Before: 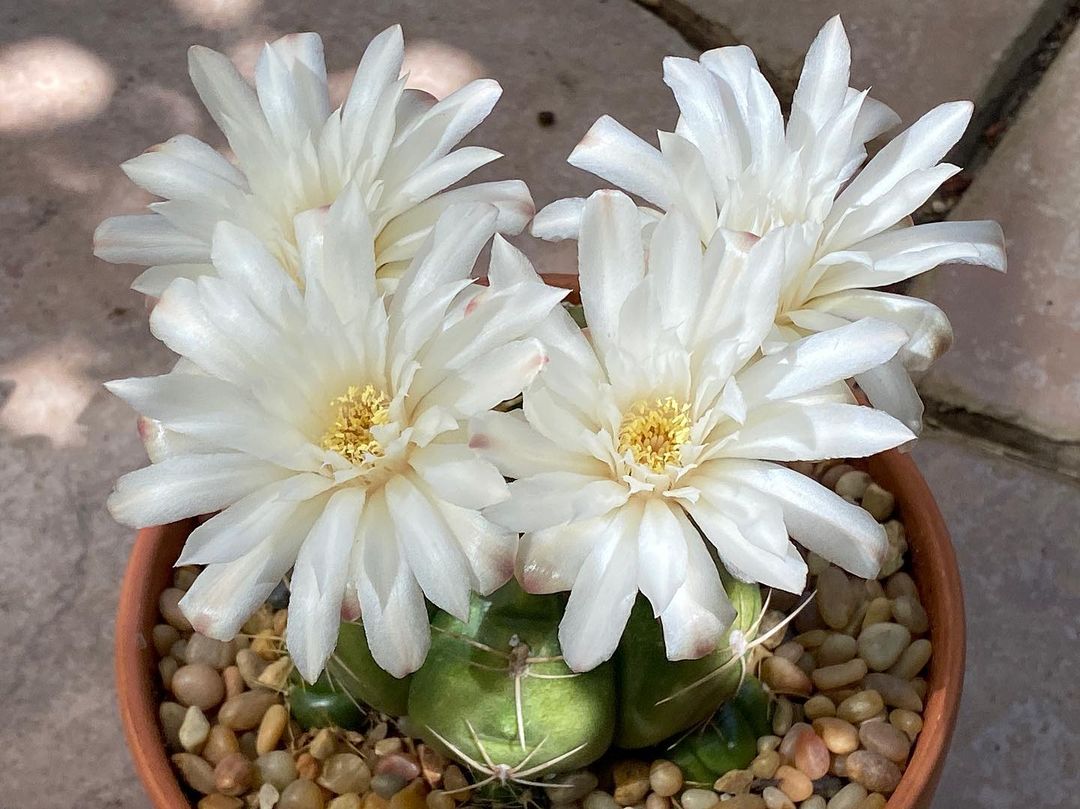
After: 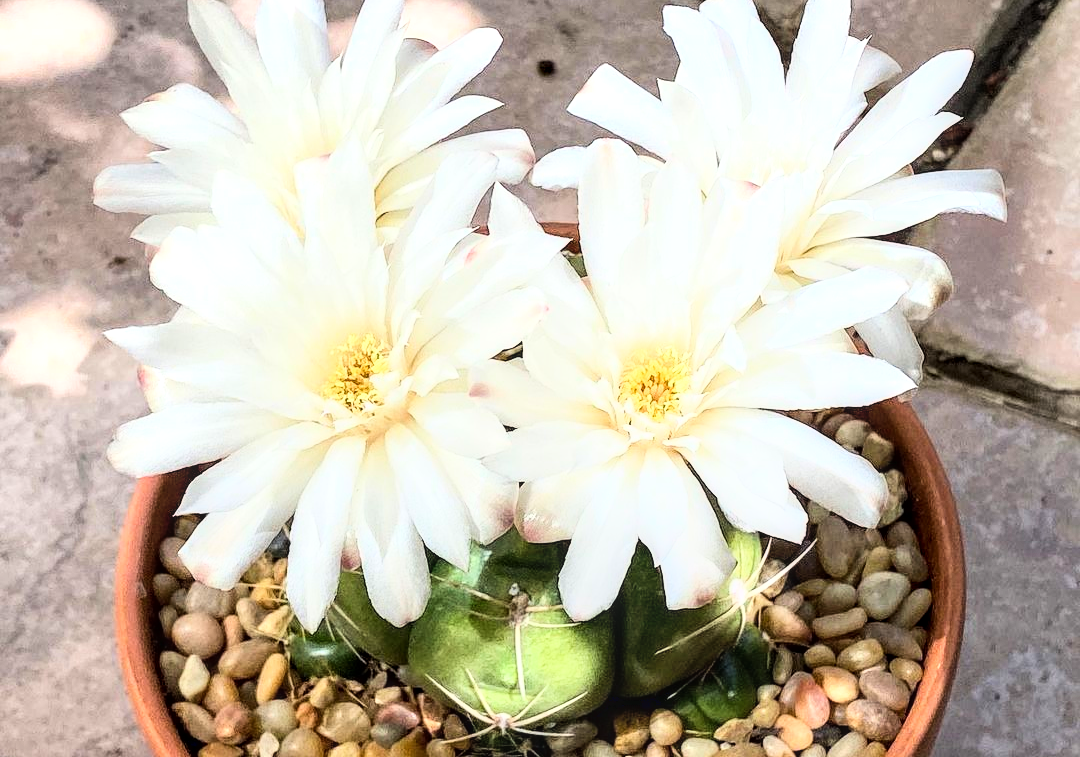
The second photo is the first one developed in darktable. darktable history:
crop and rotate: top 6.405%
base curve: curves: ch0 [(0, 0) (0.007, 0.004) (0.027, 0.03) (0.046, 0.07) (0.207, 0.54) (0.442, 0.872) (0.673, 0.972) (1, 1)]
local contrast: on, module defaults
